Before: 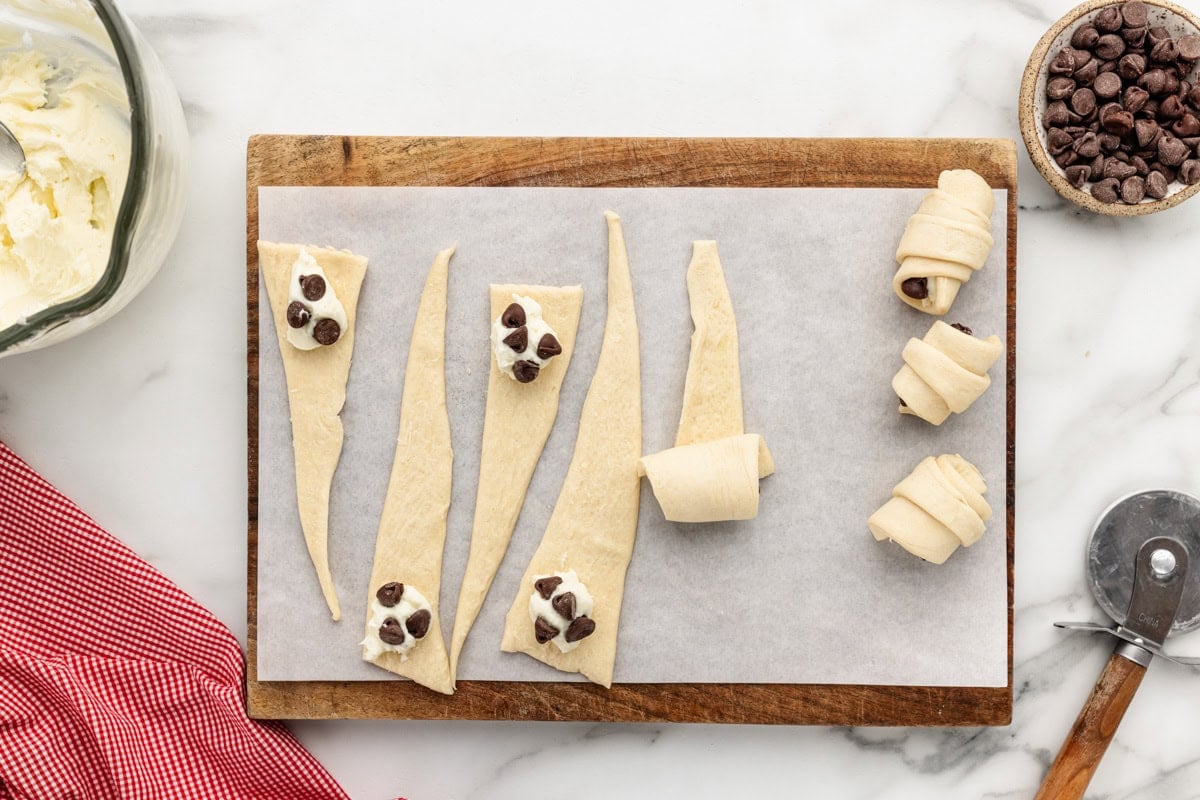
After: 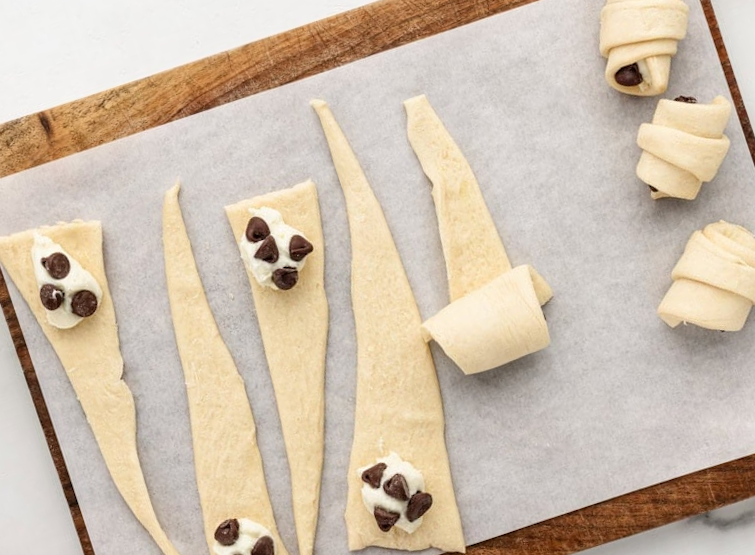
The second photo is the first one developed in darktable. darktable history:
crop and rotate: angle 18.44°, left 6.783%, right 3.651%, bottom 1.17%
